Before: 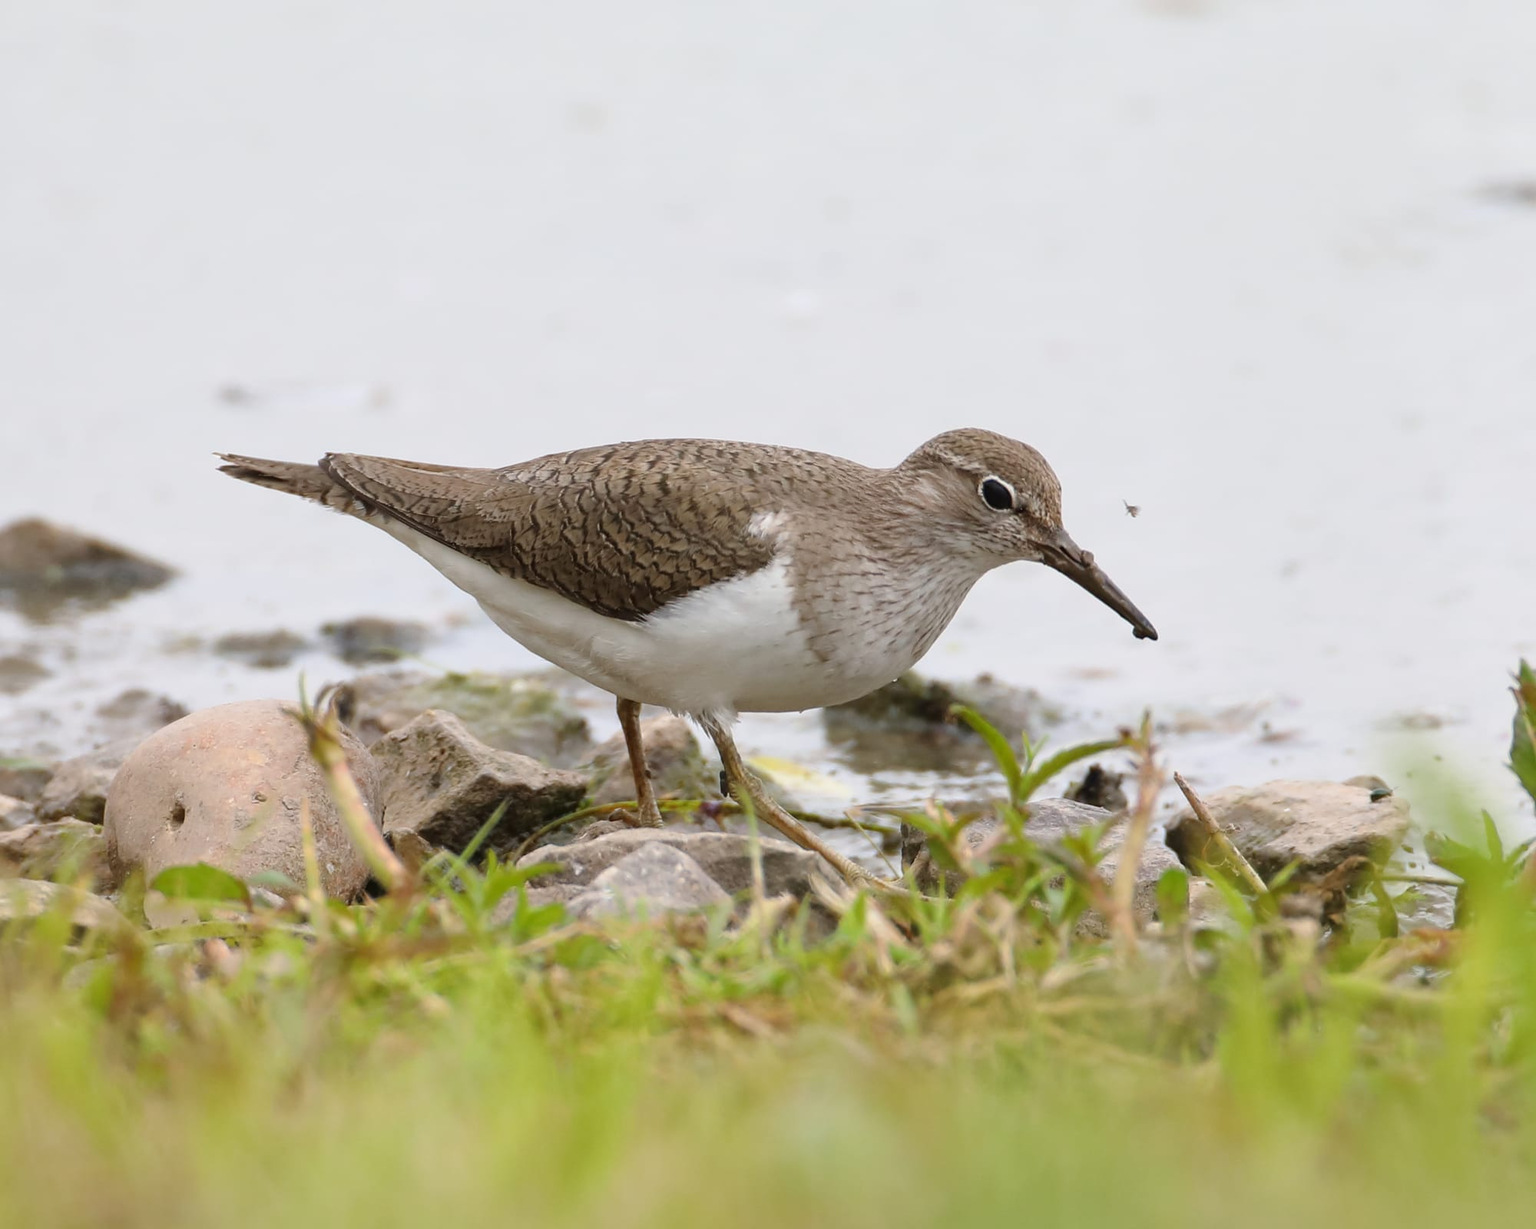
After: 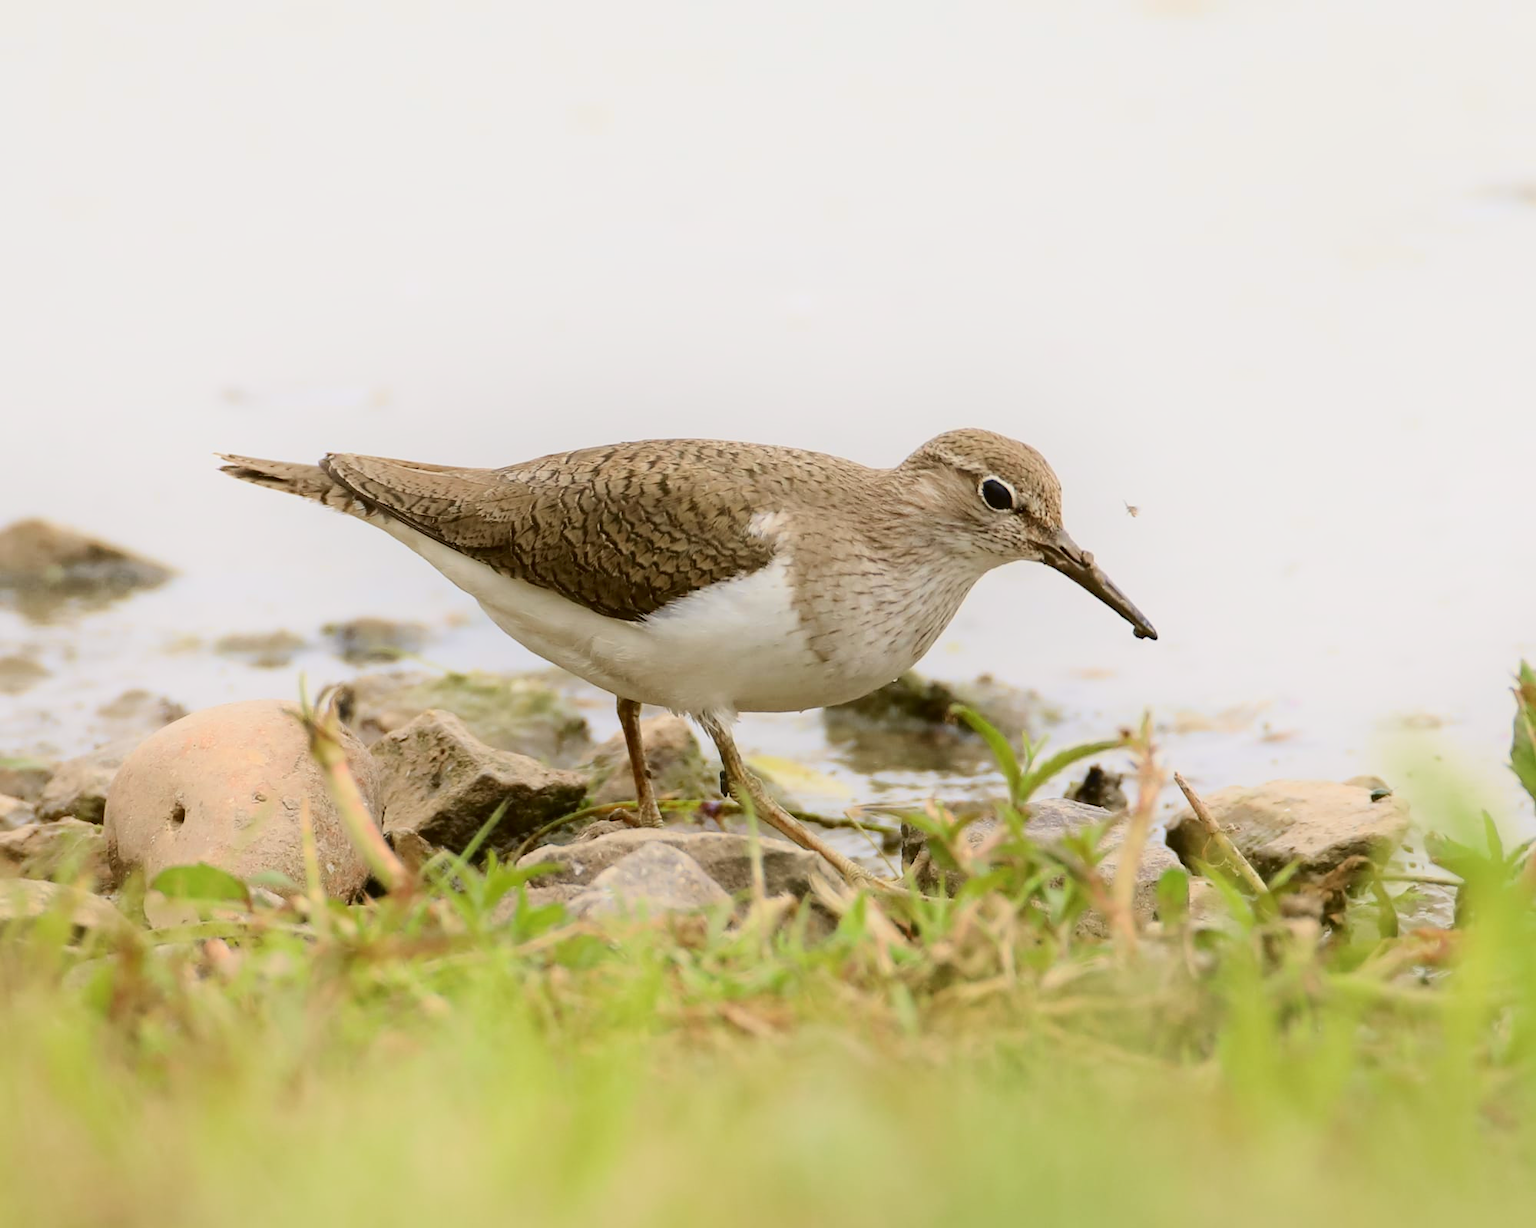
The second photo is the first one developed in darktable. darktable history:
shadows and highlights: shadows -25.79, highlights 50.32, soften with gaussian
tone curve: curves: ch0 [(0, 0) (0.091, 0.066) (0.184, 0.16) (0.491, 0.519) (0.748, 0.765) (1, 0.919)]; ch1 [(0, 0) (0.179, 0.173) (0.322, 0.32) (0.424, 0.424) (0.502, 0.504) (0.56, 0.575) (0.631, 0.675) (0.777, 0.806) (1, 1)]; ch2 [(0, 0) (0.434, 0.447) (0.485, 0.495) (0.524, 0.563) (0.676, 0.691) (1, 1)], color space Lab, independent channels, preserve colors none
